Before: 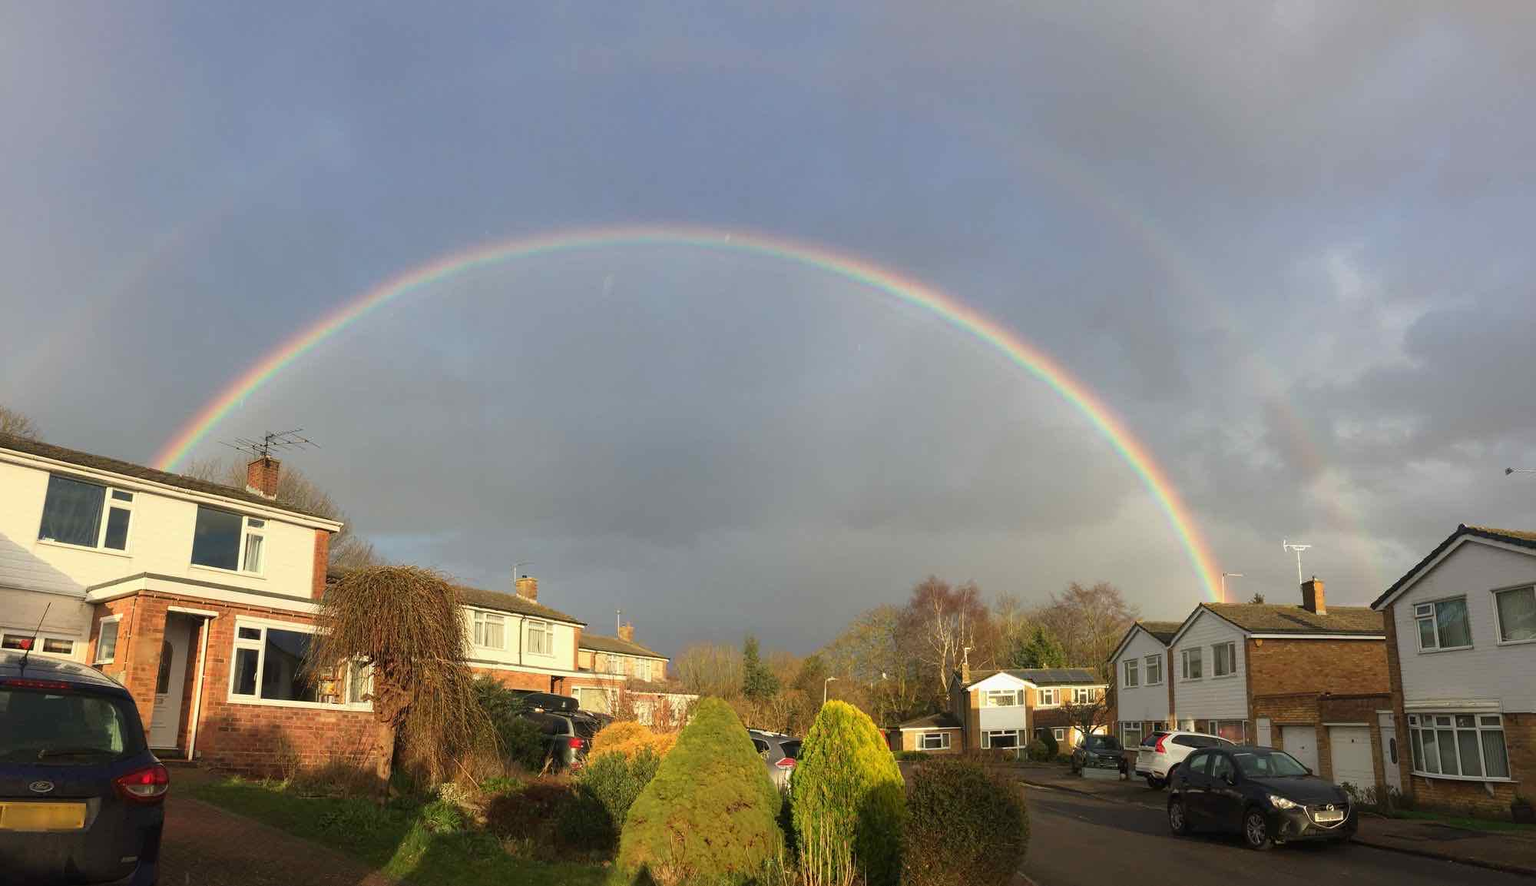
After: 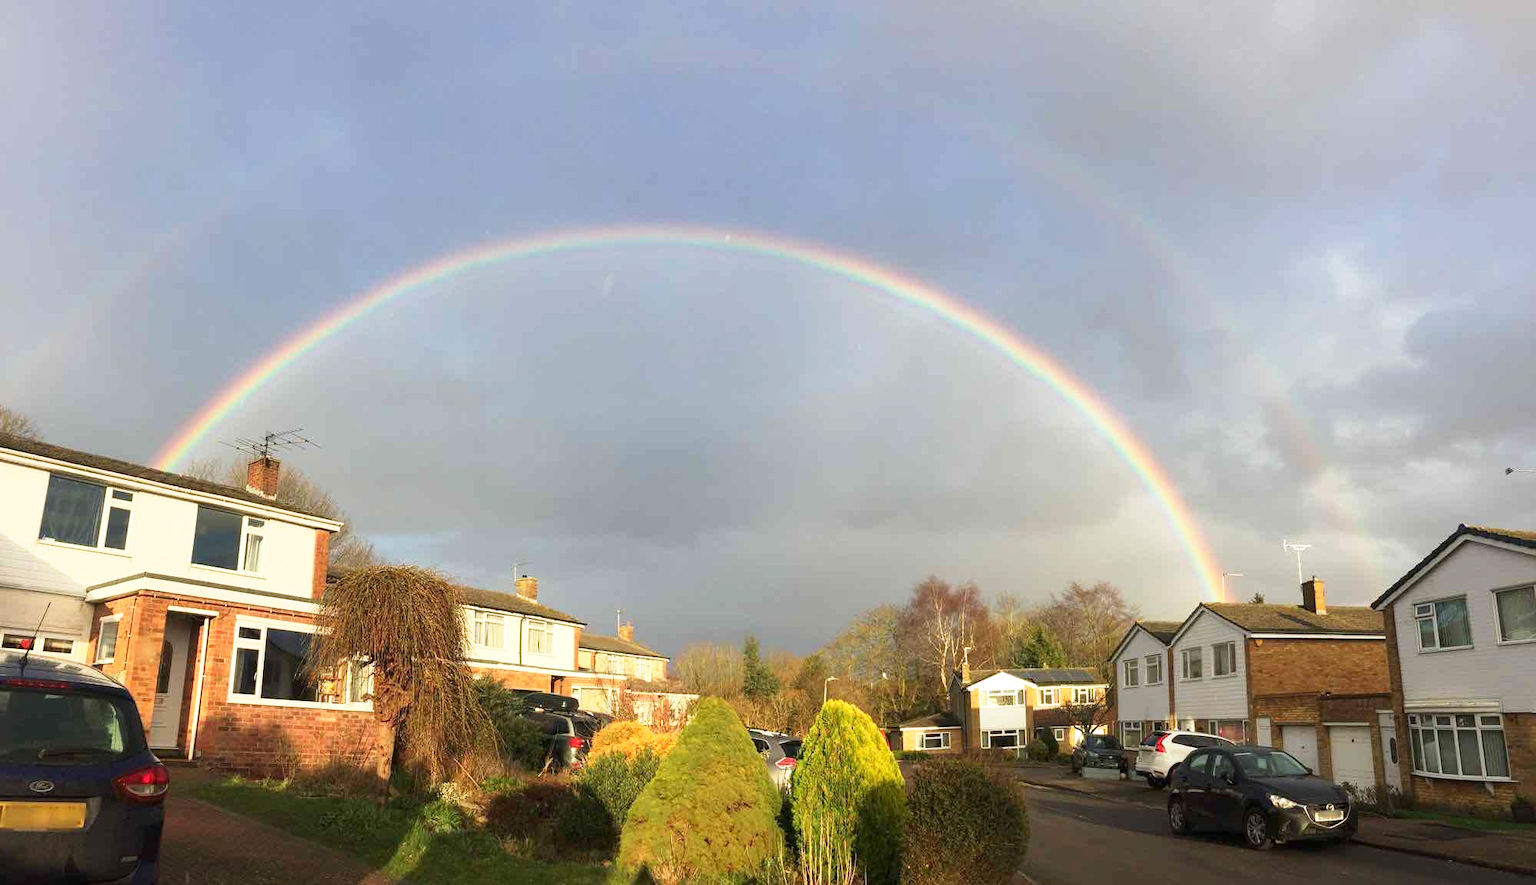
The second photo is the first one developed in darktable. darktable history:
base curve: curves: ch0 [(0, 0) (0.579, 0.807) (1, 1)], preserve colors none
tone equalizer: on, module defaults
contrast equalizer: octaves 7, y [[0.6 ×6], [0.55 ×6], [0 ×6], [0 ×6], [0 ×6]], mix 0.15
